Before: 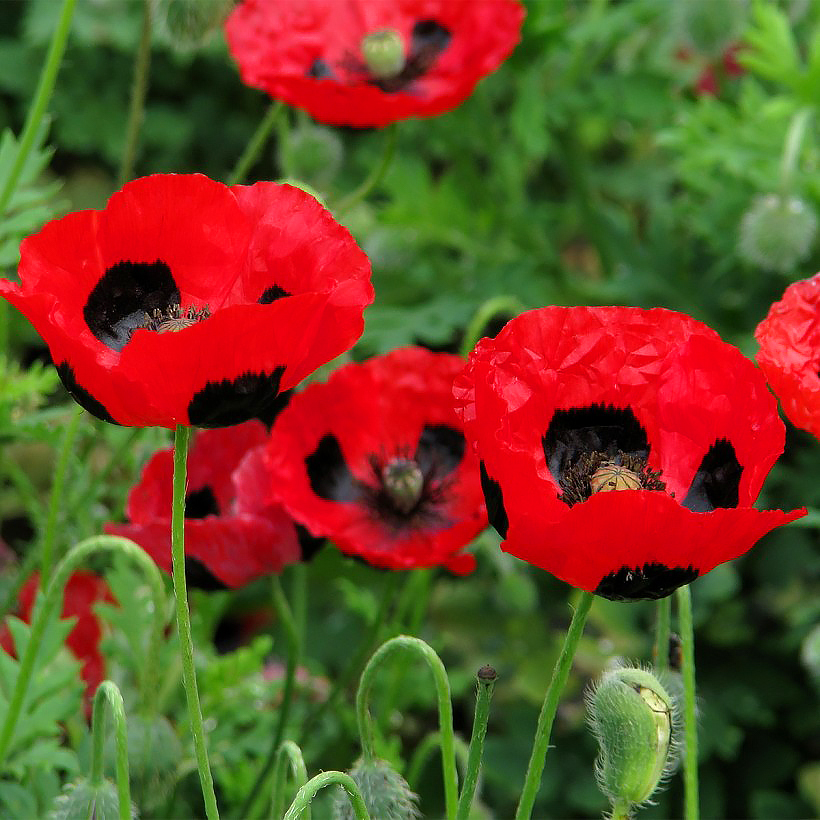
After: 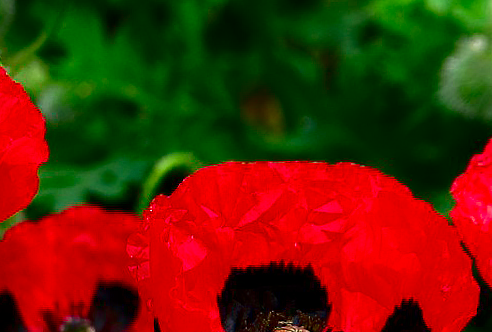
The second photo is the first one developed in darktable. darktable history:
exposure: black level correction 0, exposure 0.7 EV, compensate exposure bias true, compensate highlight preservation false
crop: left 36.005%, top 18.293%, right 0.31%, bottom 38.444%
contrast brightness saturation: contrast 0.09, brightness -0.59, saturation 0.17
rotate and perspective: rotation 0.062°, lens shift (vertical) 0.115, lens shift (horizontal) -0.133, crop left 0.047, crop right 0.94, crop top 0.061, crop bottom 0.94
